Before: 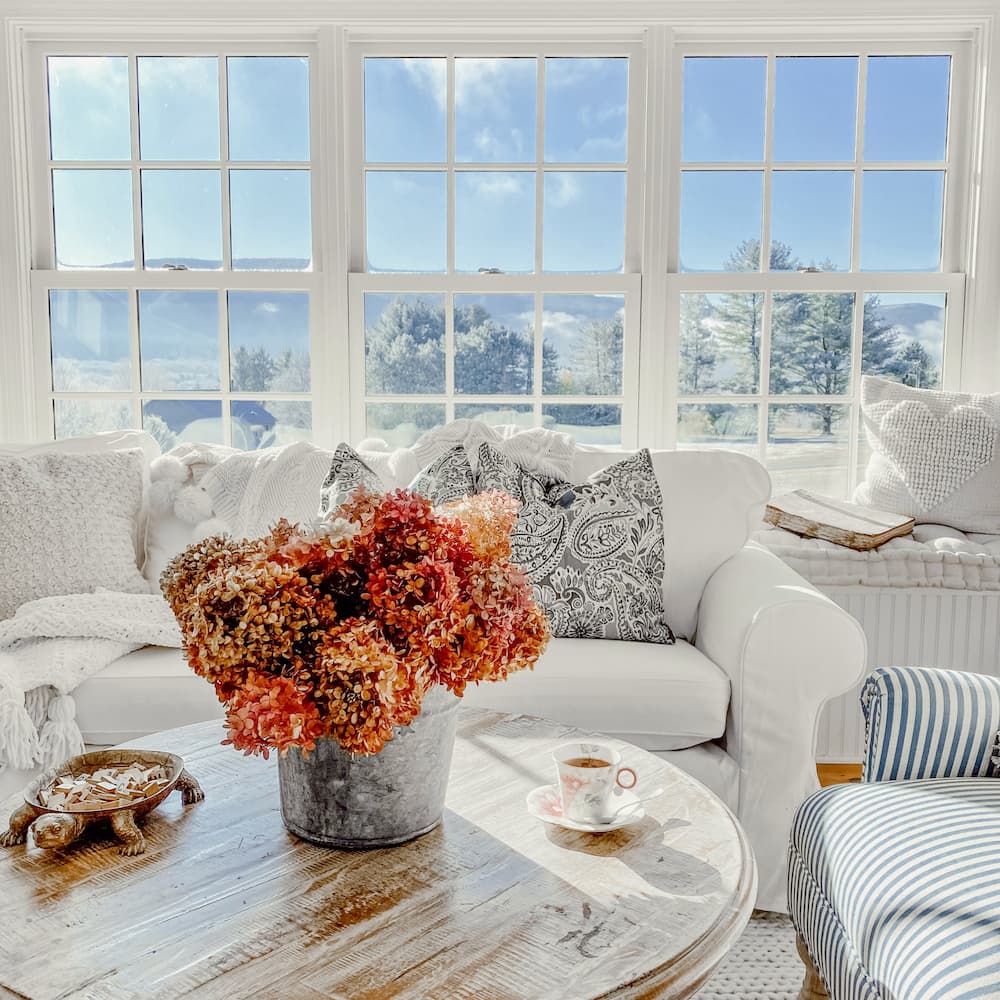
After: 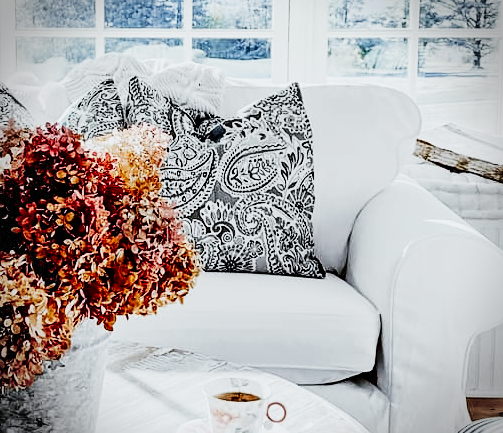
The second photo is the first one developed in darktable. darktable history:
crop: left 35.03%, top 36.625%, right 14.663%, bottom 20.057%
exposure: exposure -0.492 EV, compensate highlight preservation false
white balance: red 1.009, blue 1.027
tone equalizer: -8 EV -1.08 EV, -7 EV -1.01 EV, -6 EV -0.867 EV, -5 EV -0.578 EV, -3 EV 0.578 EV, -2 EV 0.867 EV, -1 EV 1.01 EV, +0 EV 1.08 EV, edges refinement/feathering 500, mask exposure compensation -1.57 EV, preserve details no
sharpen: amount 0.2
sigmoid: contrast 2, skew -0.2, preserve hue 0%, red attenuation 0.1, red rotation 0.035, green attenuation 0.1, green rotation -0.017, blue attenuation 0.15, blue rotation -0.052, base primaries Rec2020
vignetting: dithering 8-bit output, unbound false
color calibration: illuminant Planckian (black body), adaptation linear Bradford (ICC v4), x 0.364, y 0.367, temperature 4417.56 K, saturation algorithm version 1 (2020)
